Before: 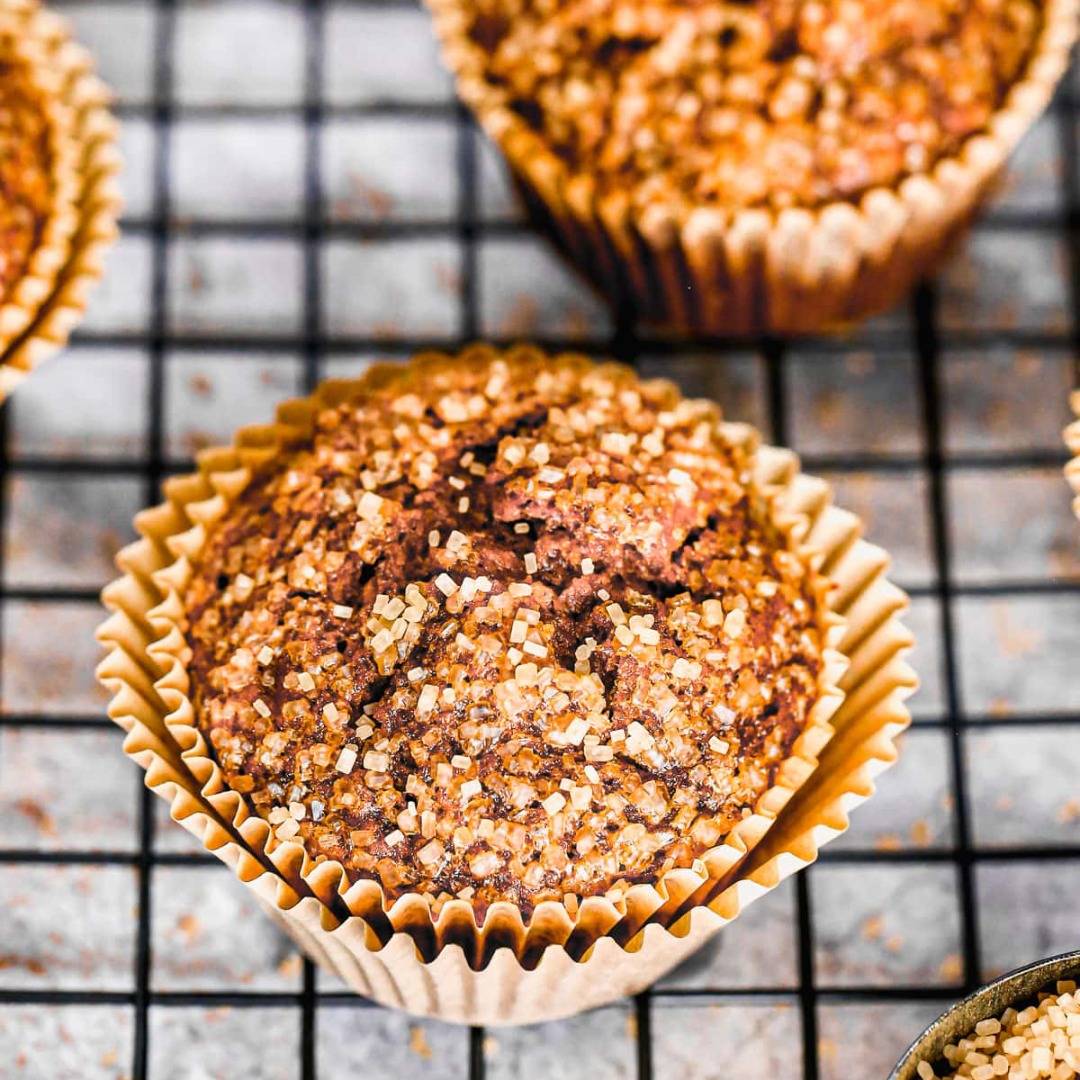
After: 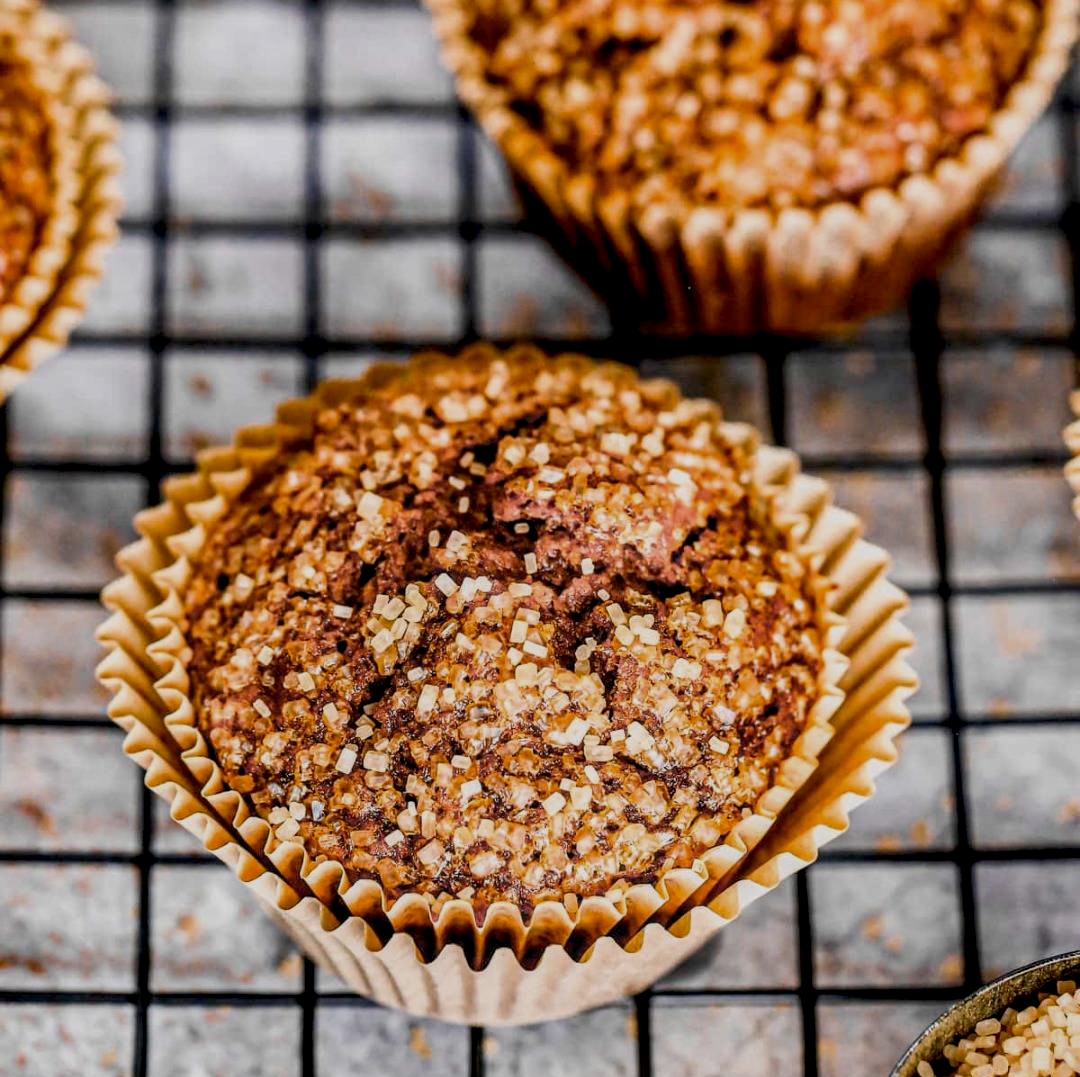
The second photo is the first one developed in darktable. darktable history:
exposure: black level correction 0.011, exposure -0.48 EV, compensate highlight preservation false
crop: top 0.073%, bottom 0.118%
local contrast: on, module defaults
